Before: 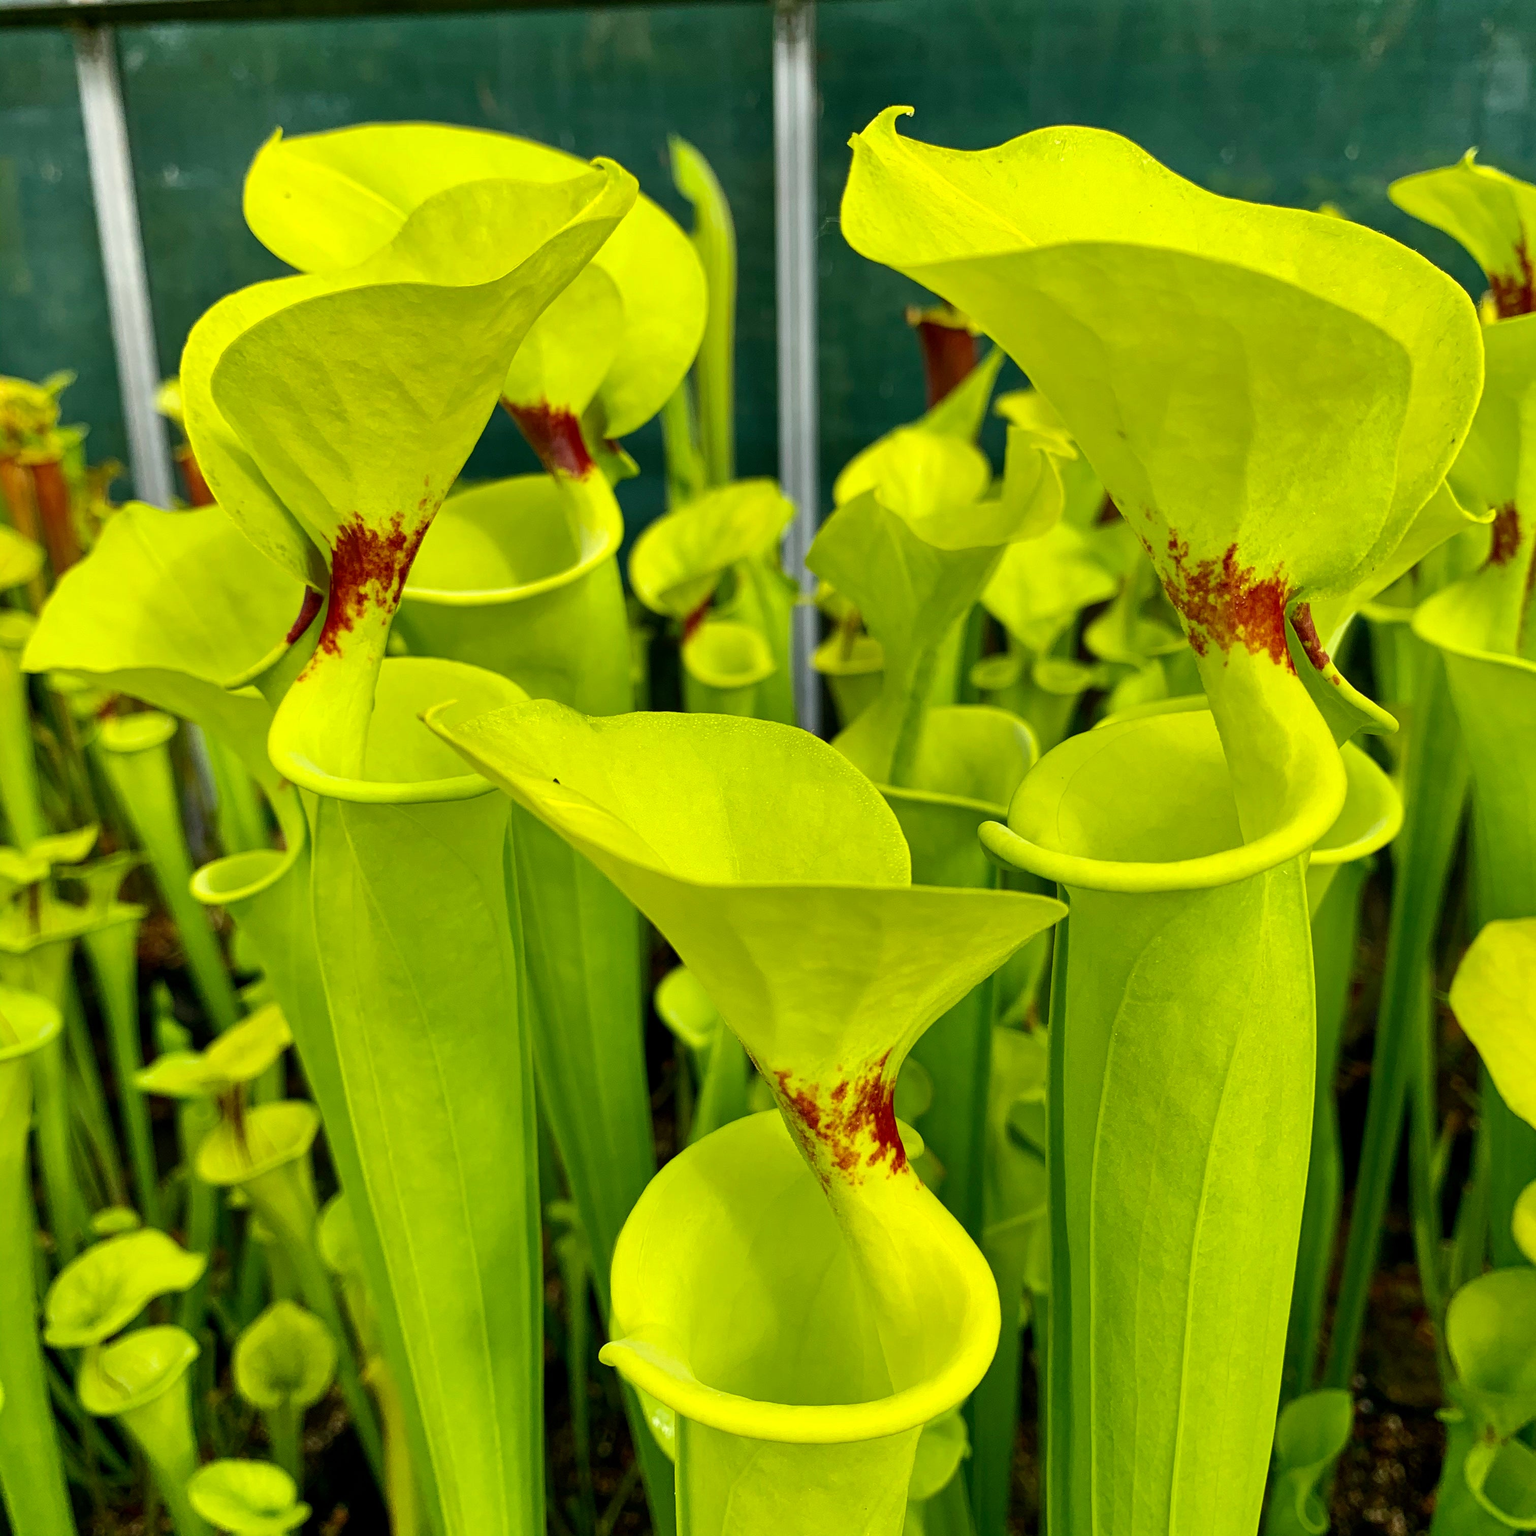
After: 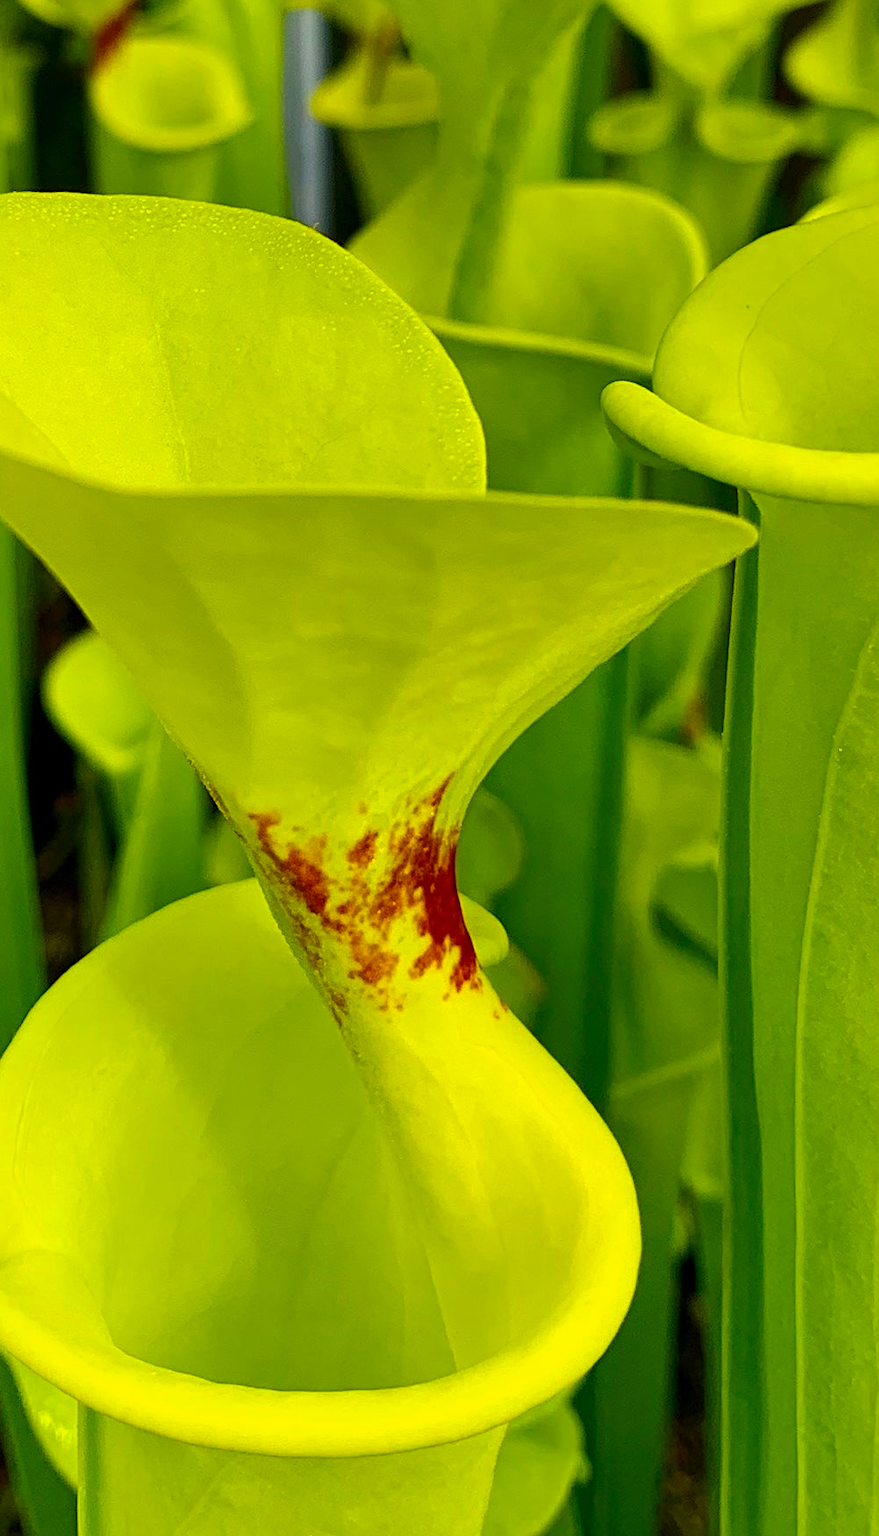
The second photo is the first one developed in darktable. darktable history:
sharpen: amount 0.215
crop: left 41.012%, top 39.088%, right 25.847%, bottom 3.033%
color balance rgb: shadows lift › chroma 1.628%, shadows lift › hue 260.05°, power › luminance 3.076%, power › hue 231.9°, highlights gain › chroma 1.001%, highlights gain › hue 60.21°, perceptual saturation grading › global saturation 60.245%, perceptual saturation grading › highlights 20.934%, perceptual saturation grading › shadows -49.413%, global vibrance 14.864%
exposure: compensate highlight preservation false
